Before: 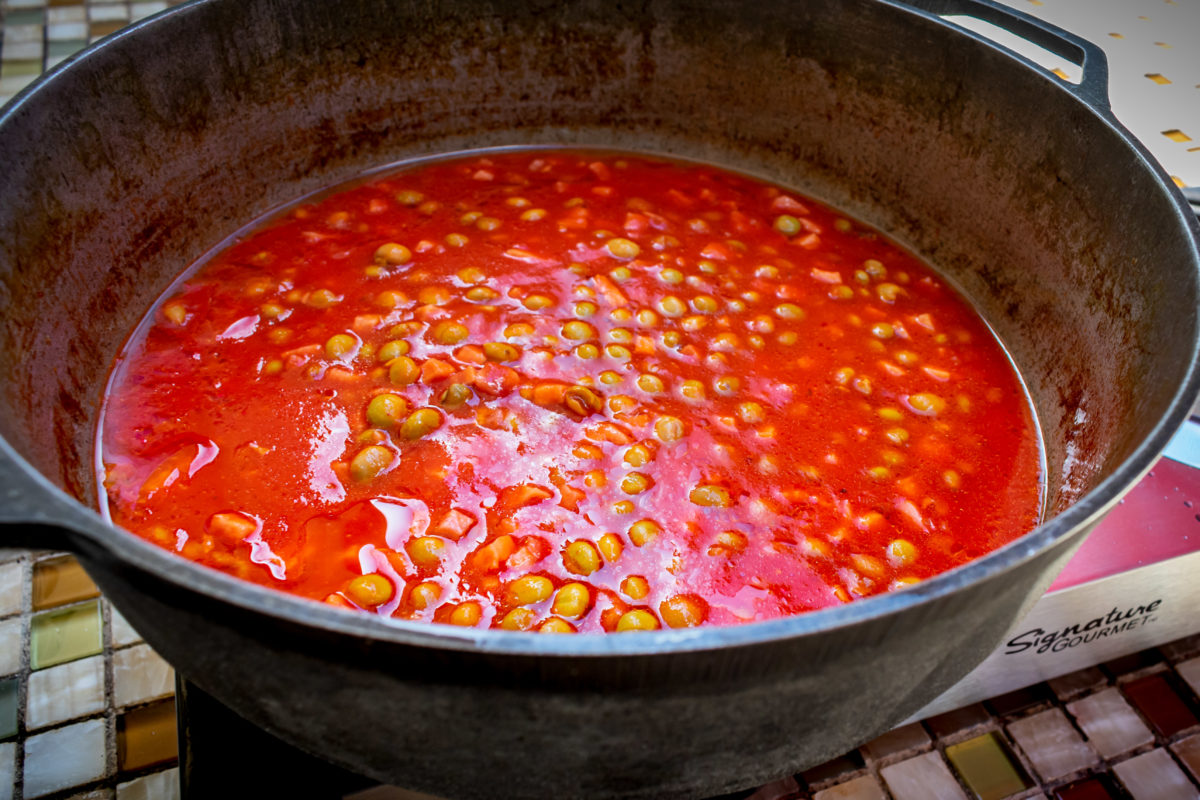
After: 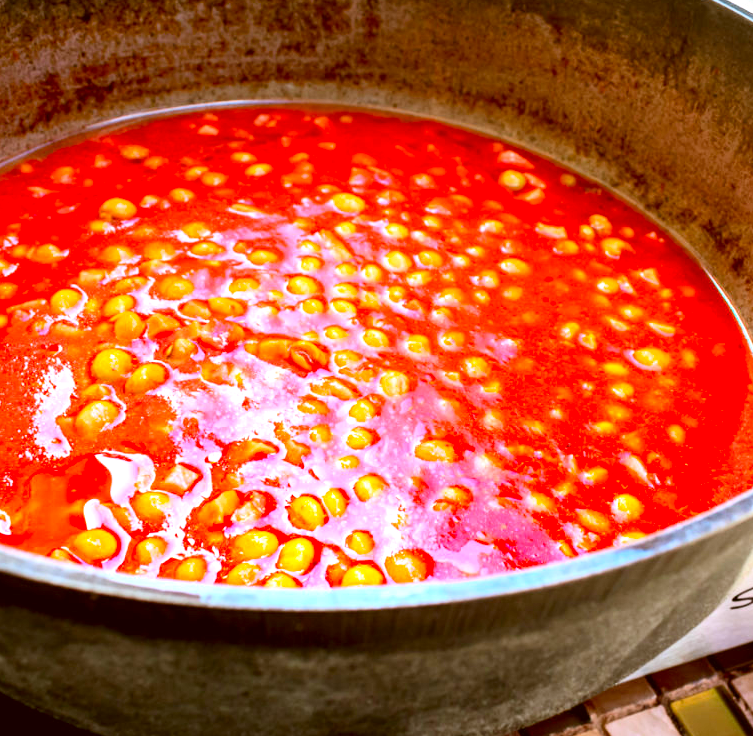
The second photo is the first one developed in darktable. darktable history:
crop and rotate: left 22.958%, top 5.627%, right 14.239%, bottom 2.304%
contrast brightness saturation: contrast 0.203, brightness 0.169, saturation 0.224
color correction: highlights a* -0.493, highlights b* 0.167, shadows a* 4.81, shadows b* 20.56
exposure: black level correction 0, exposure 0.93 EV, compensate highlight preservation false
